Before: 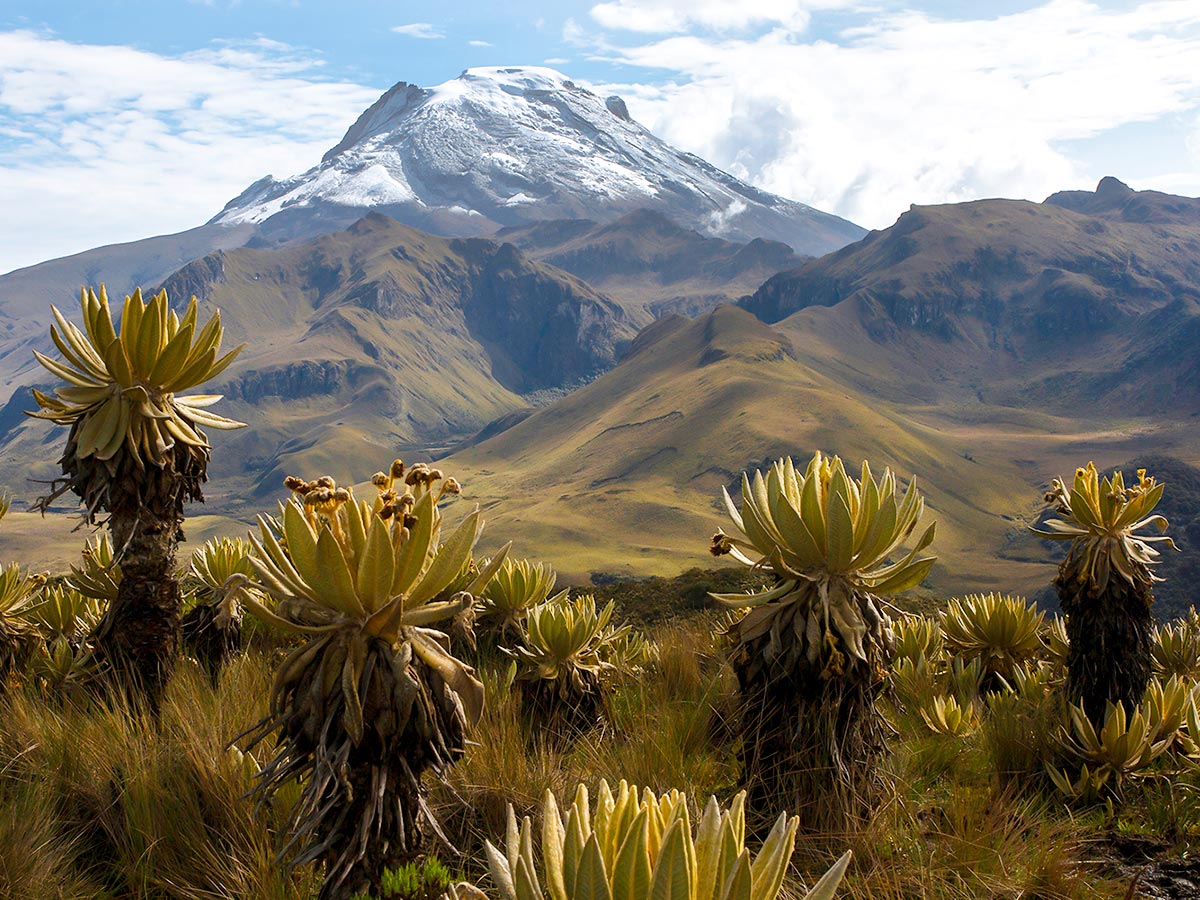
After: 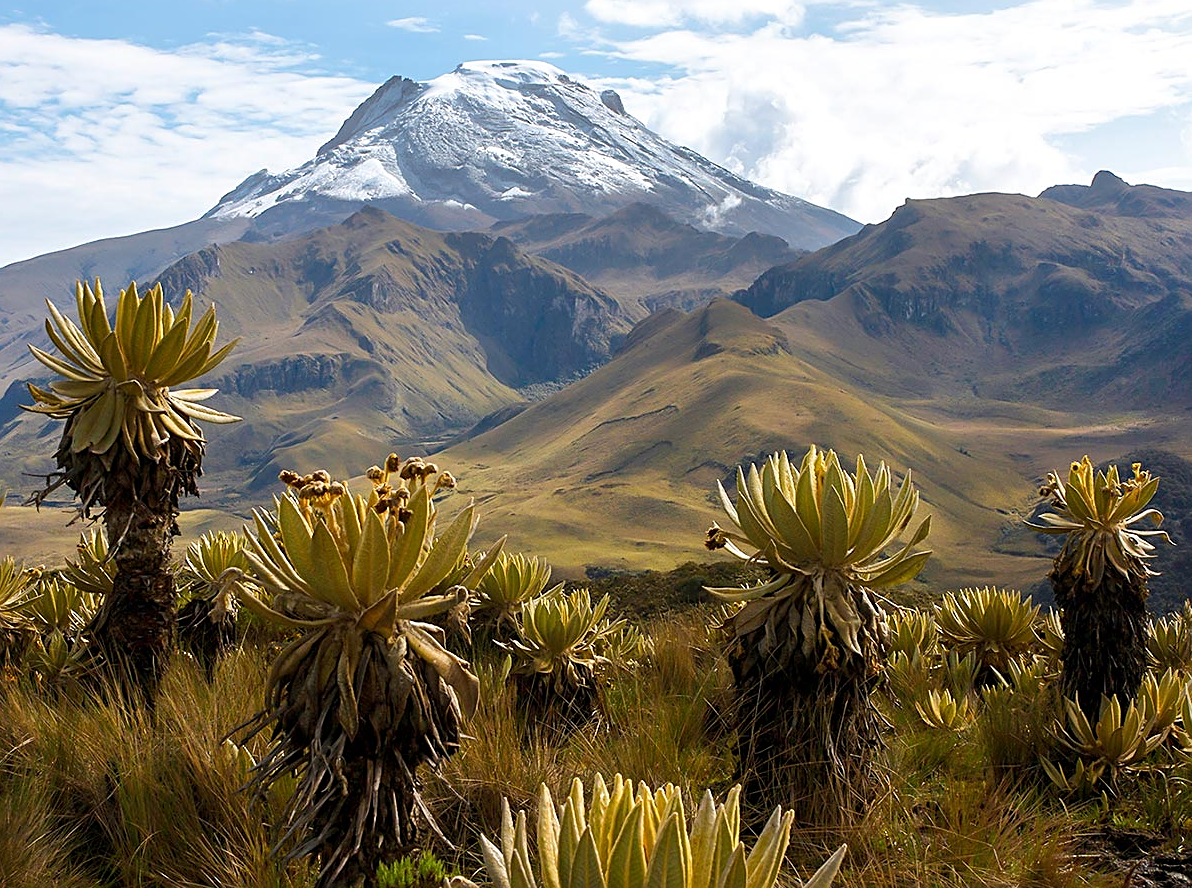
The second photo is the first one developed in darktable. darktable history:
sharpen: on, module defaults
crop: left 0.49%, top 0.671%, right 0.161%, bottom 0.643%
